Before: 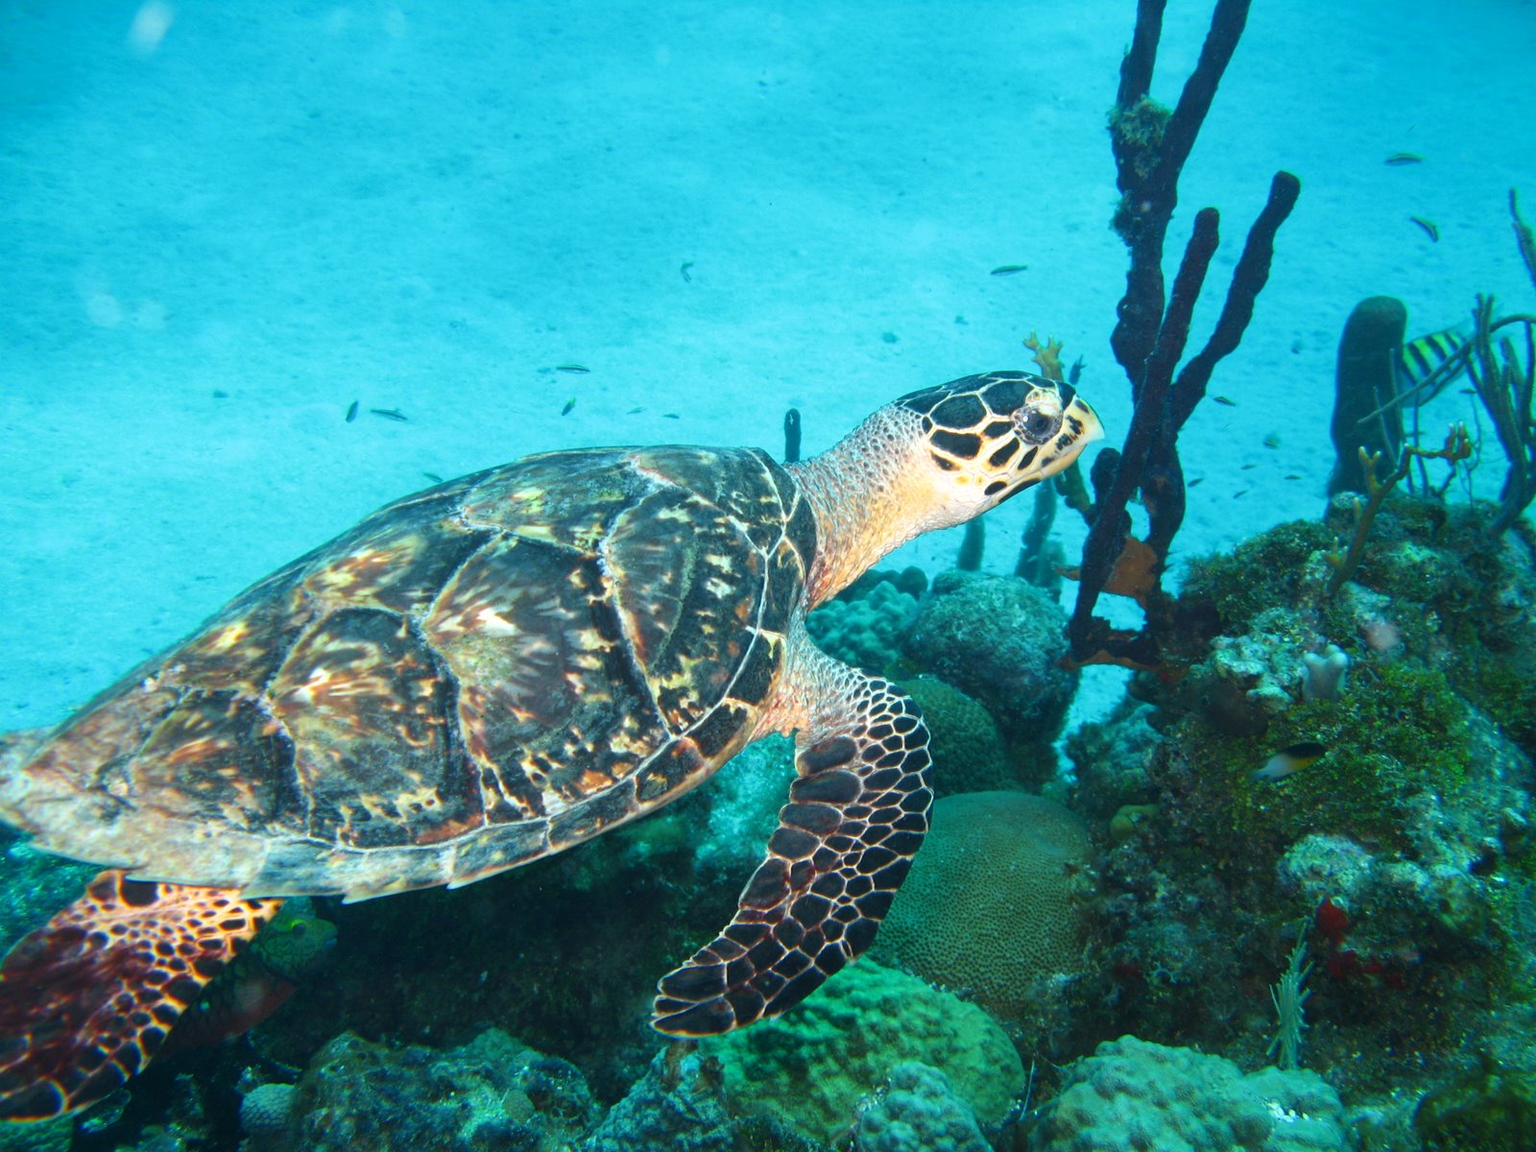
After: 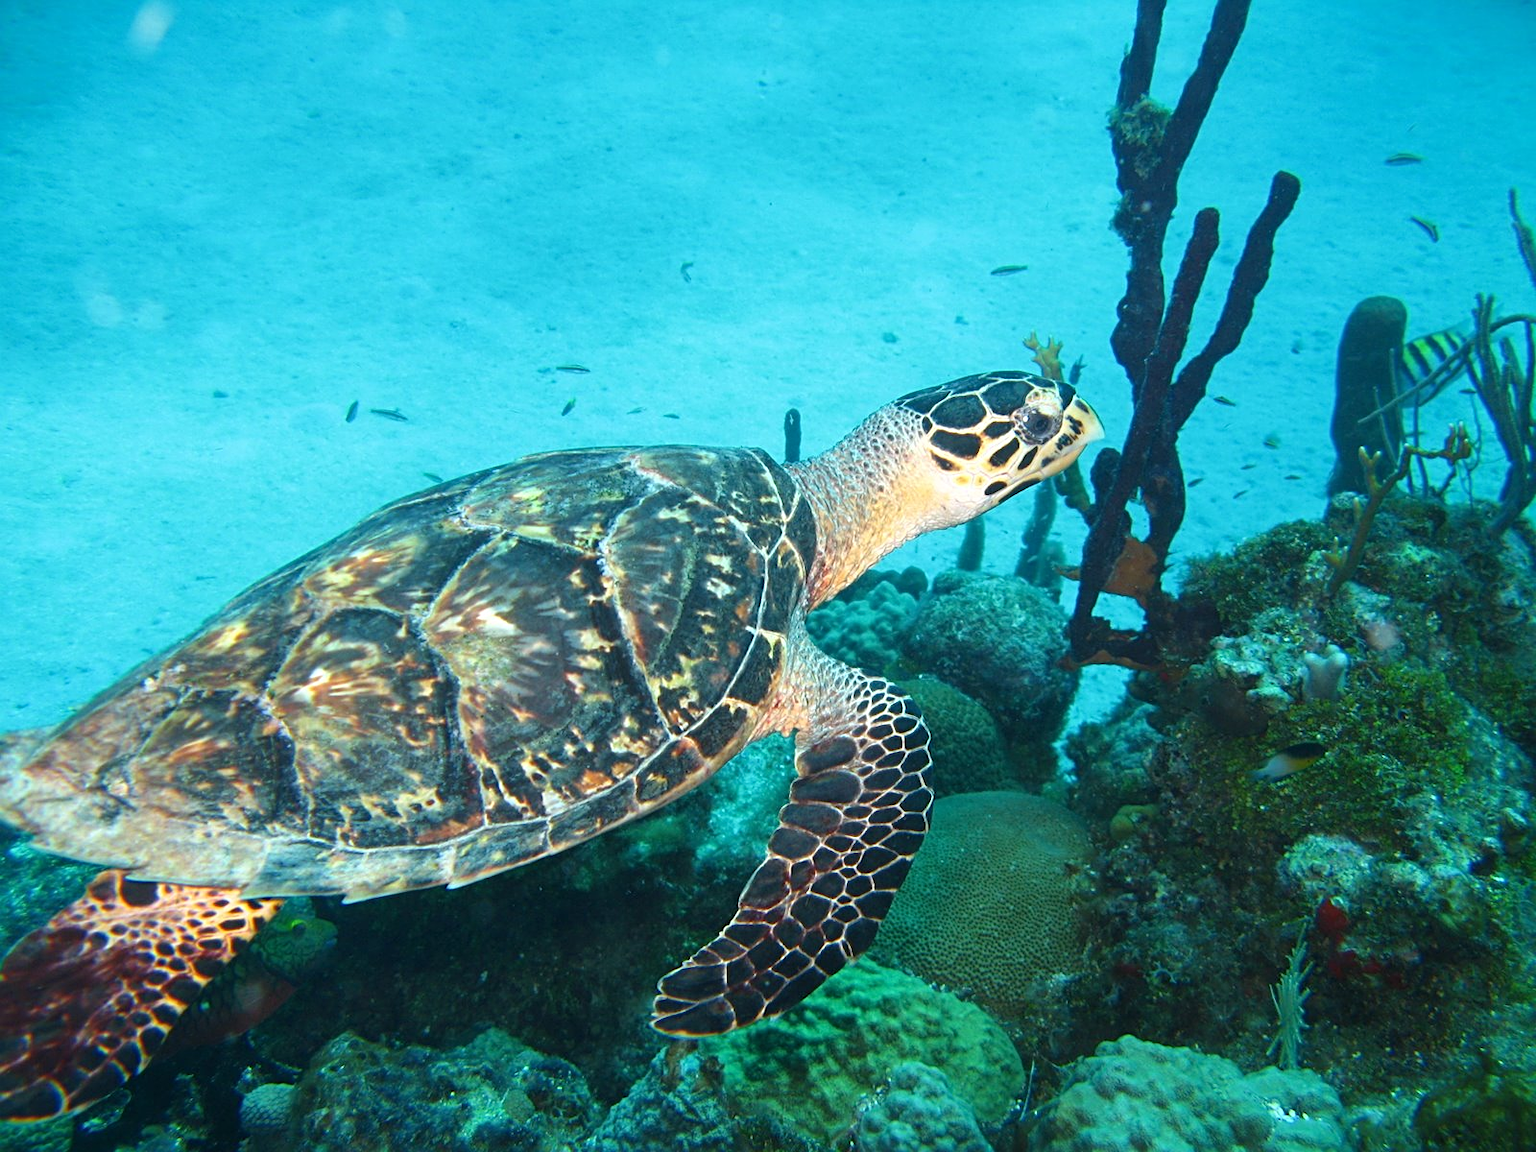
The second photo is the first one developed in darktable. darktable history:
sharpen: radius 2.509, amount 0.327
